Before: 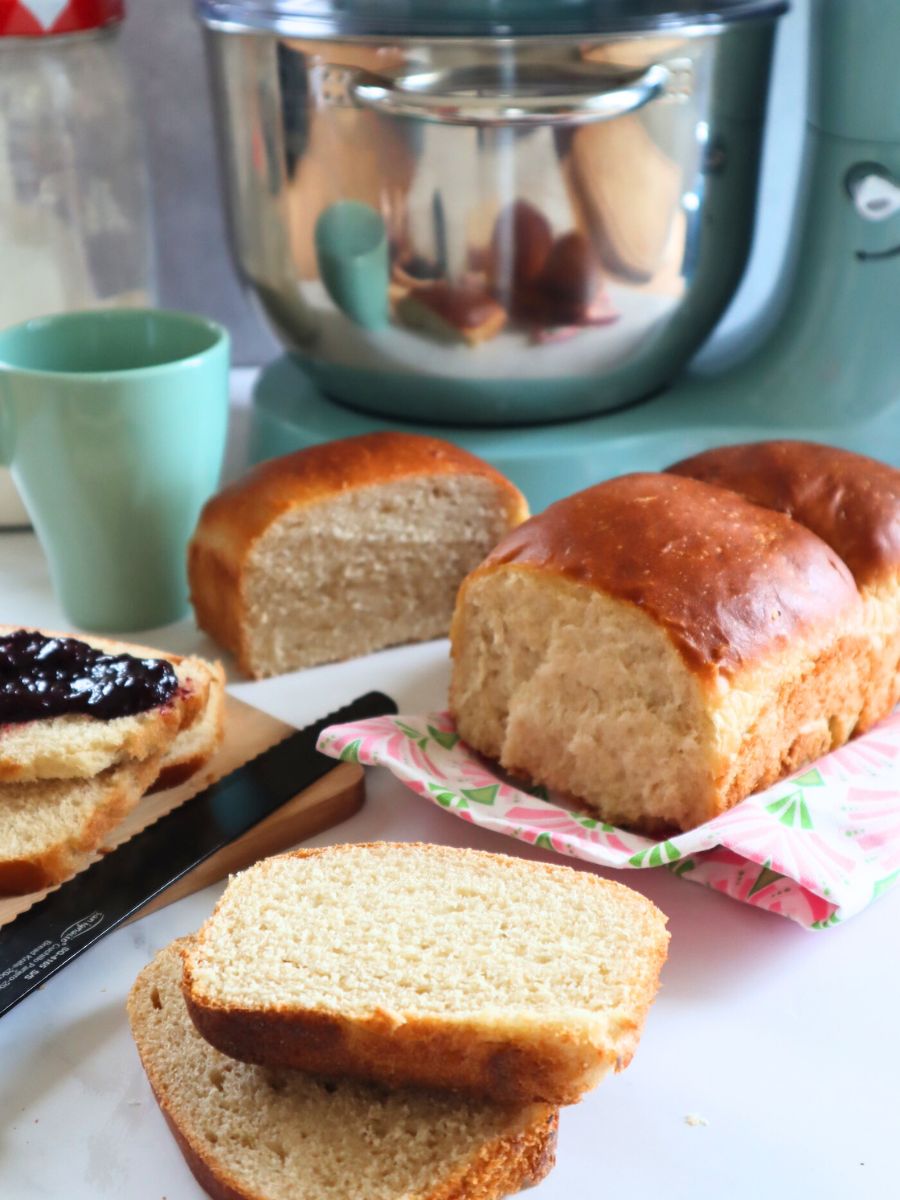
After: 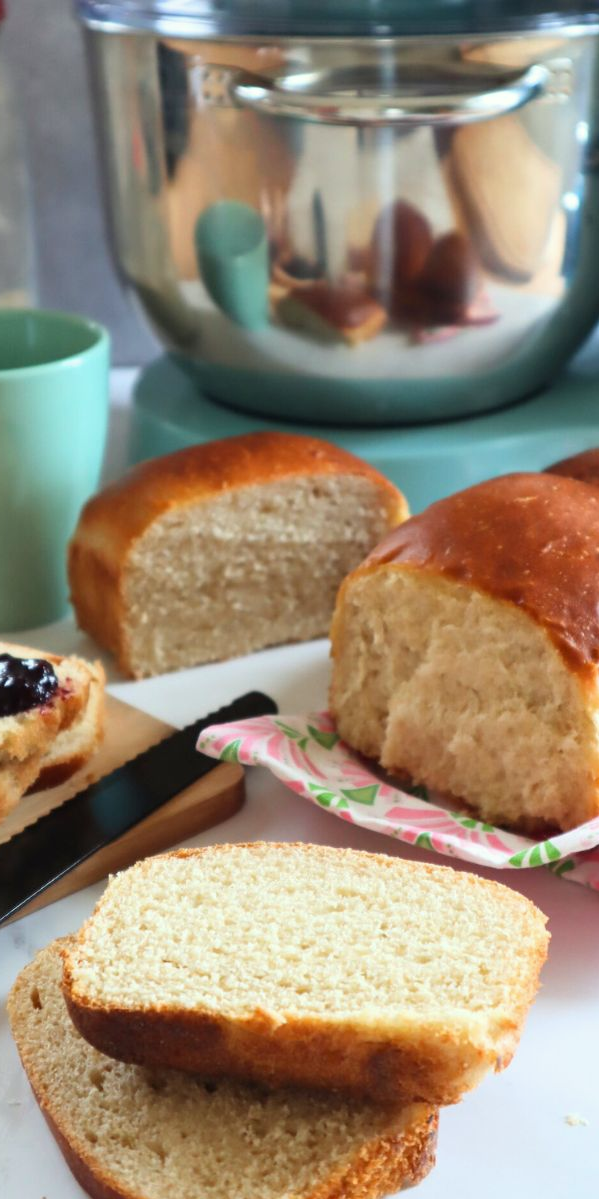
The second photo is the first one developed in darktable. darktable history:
crop and rotate: left 13.435%, right 19.942%
color correction: highlights a* -2.68, highlights b* 2.35
